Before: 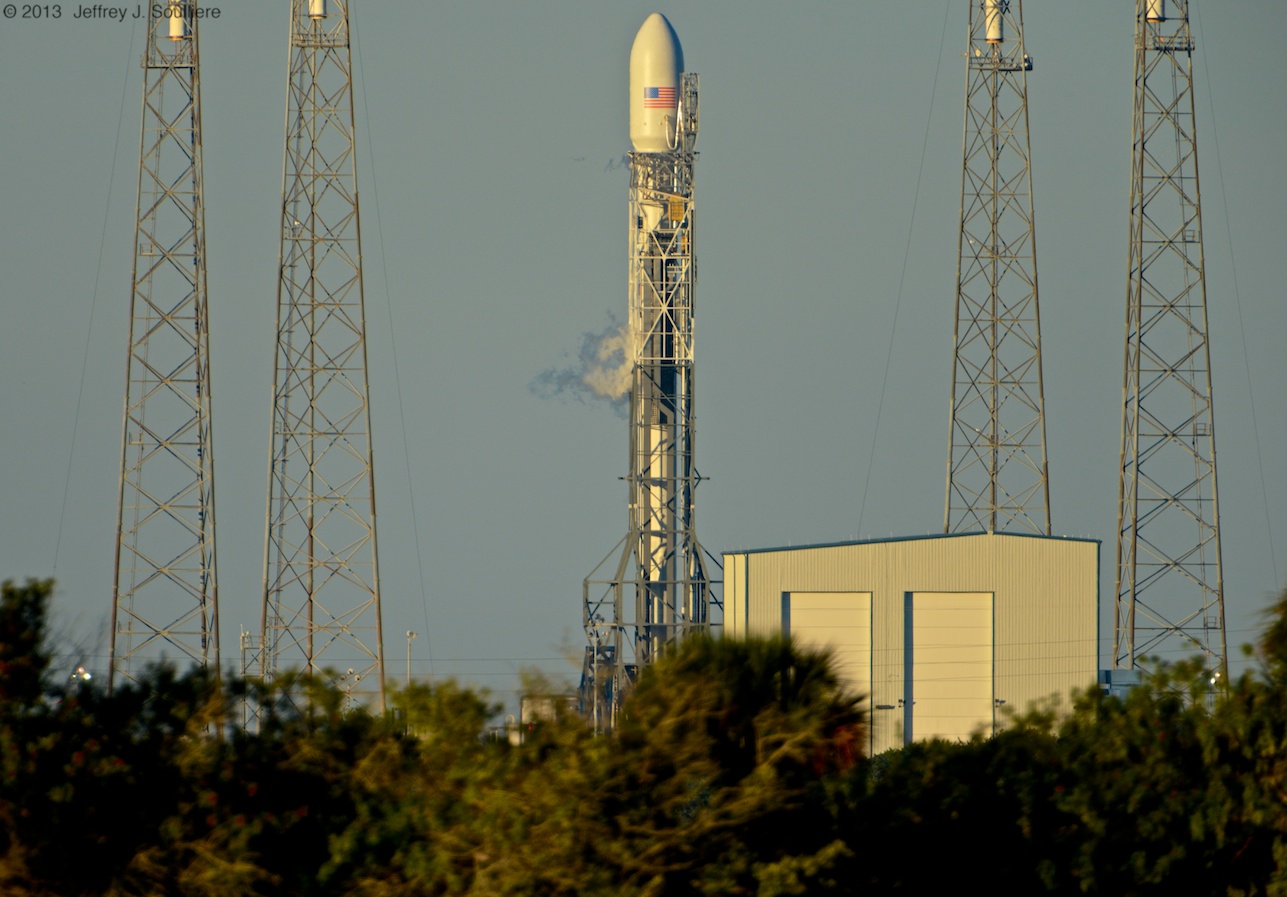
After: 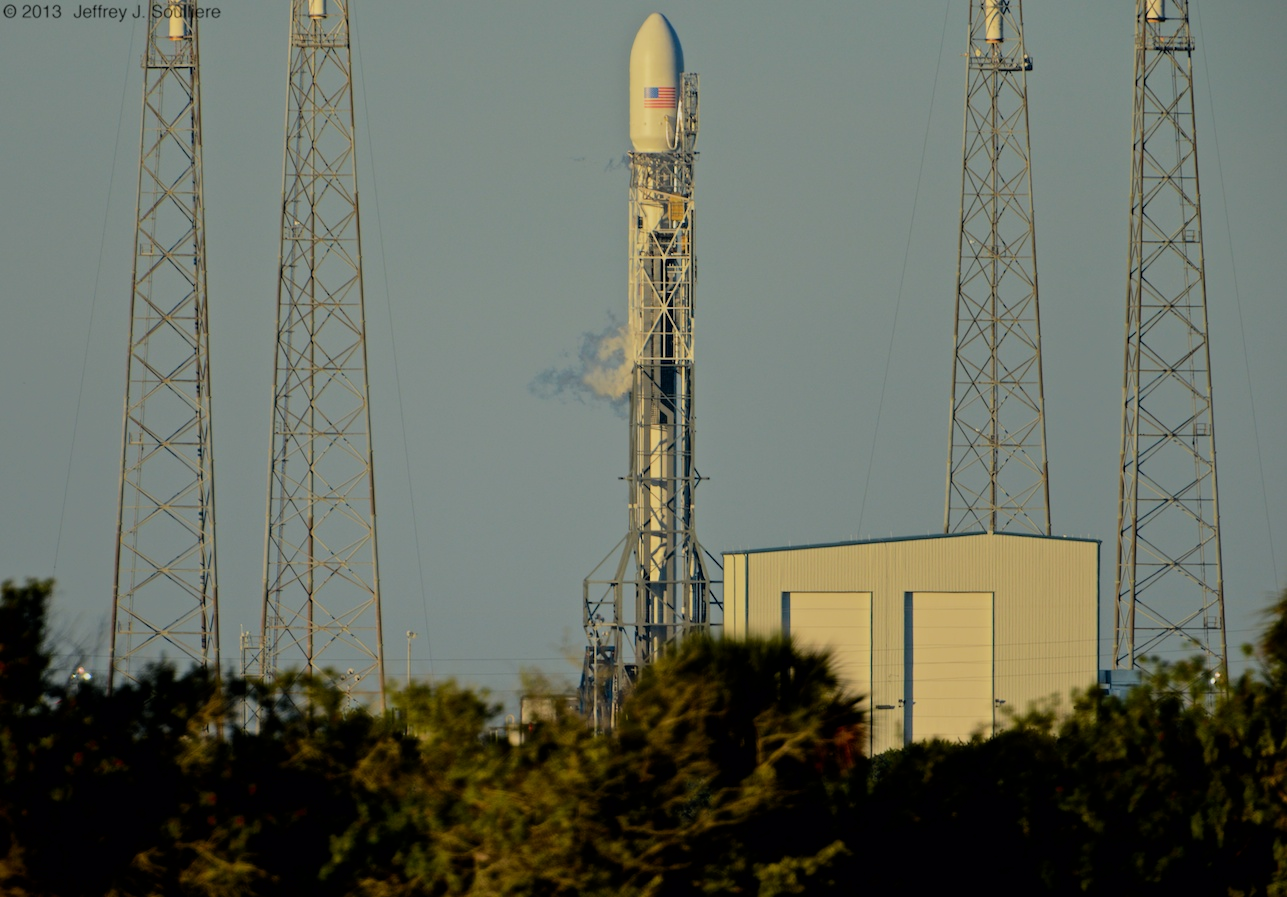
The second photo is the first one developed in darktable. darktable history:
filmic rgb: black relative exposure -7.65 EV, white relative exposure 4.56 EV, hardness 3.61, color science v6 (2022)
white balance: emerald 1
